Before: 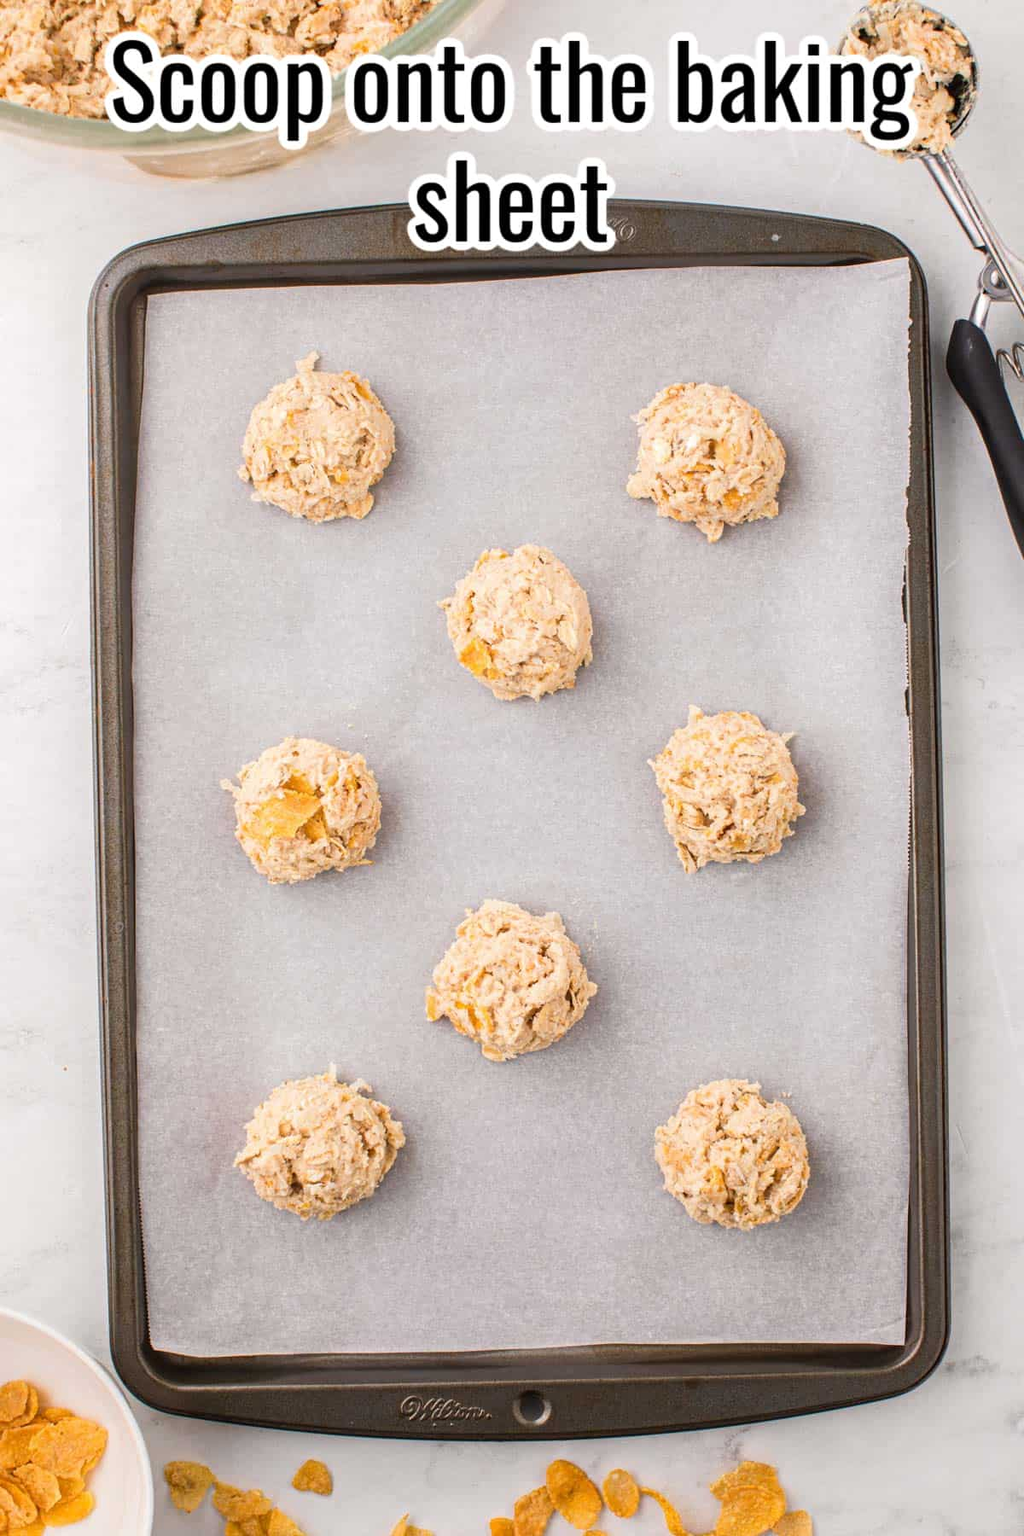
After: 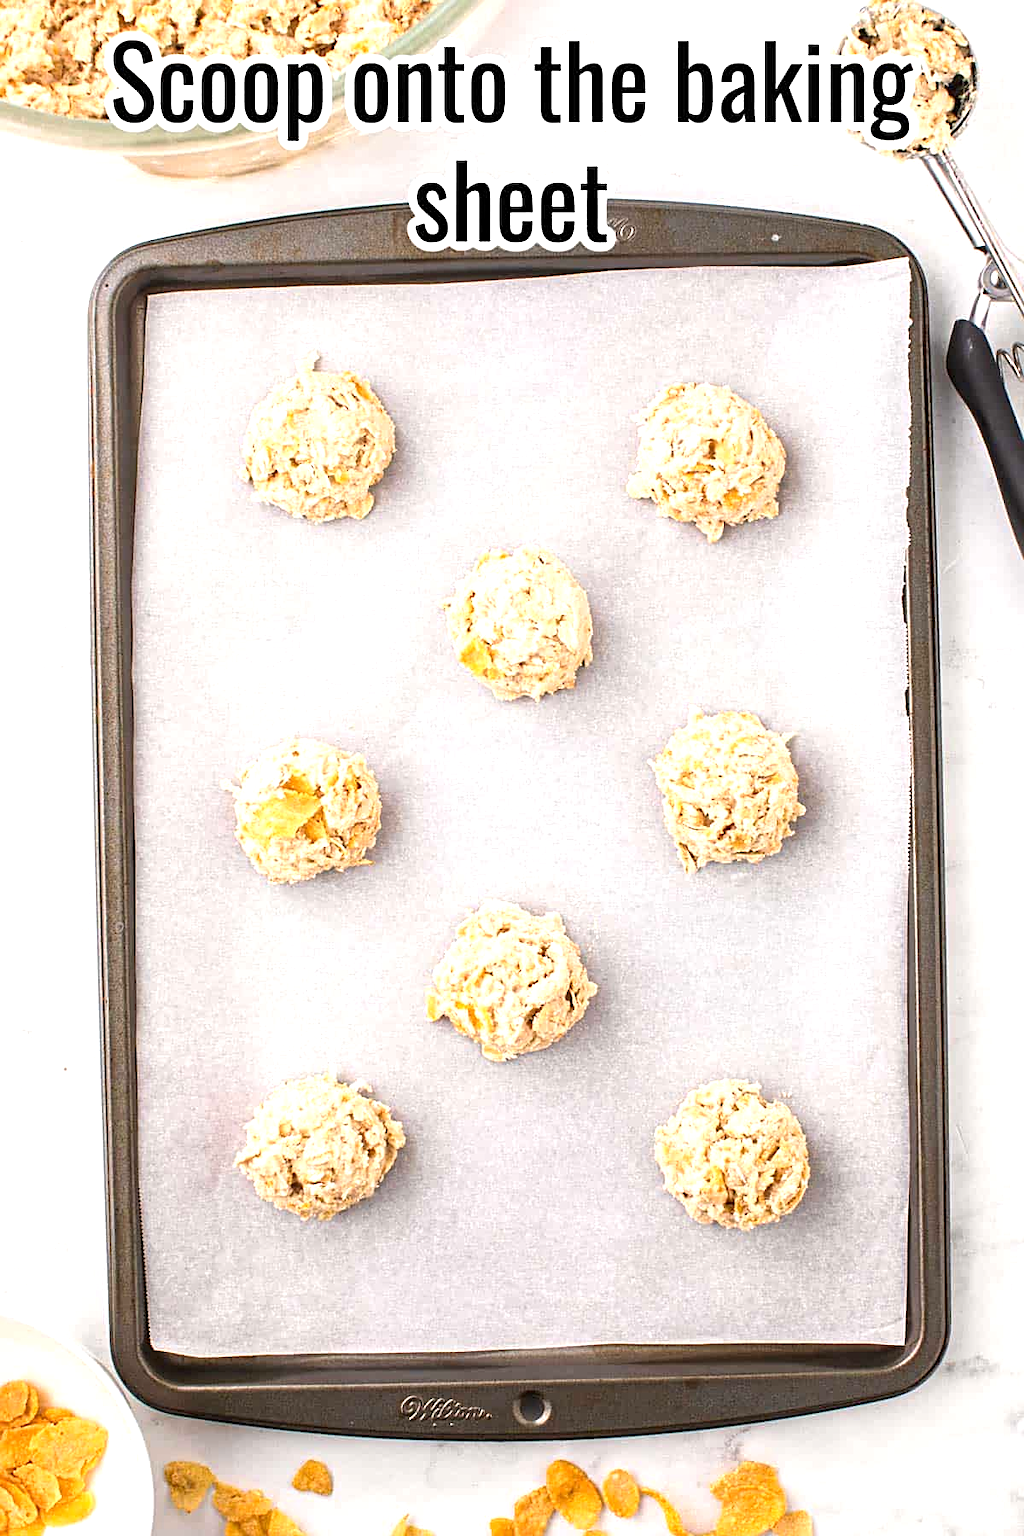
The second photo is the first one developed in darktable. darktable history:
exposure: black level correction 0, exposure 0.696 EV, compensate highlight preservation false
sharpen: on, module defaults
contrast equalizer: y [[0.439, 0.44, 0.442, 0.457, 0.493, 0.498], [0.5 ×6], [0.5 ×6], [0 ×6], [0 ×6]], mix -0.297
